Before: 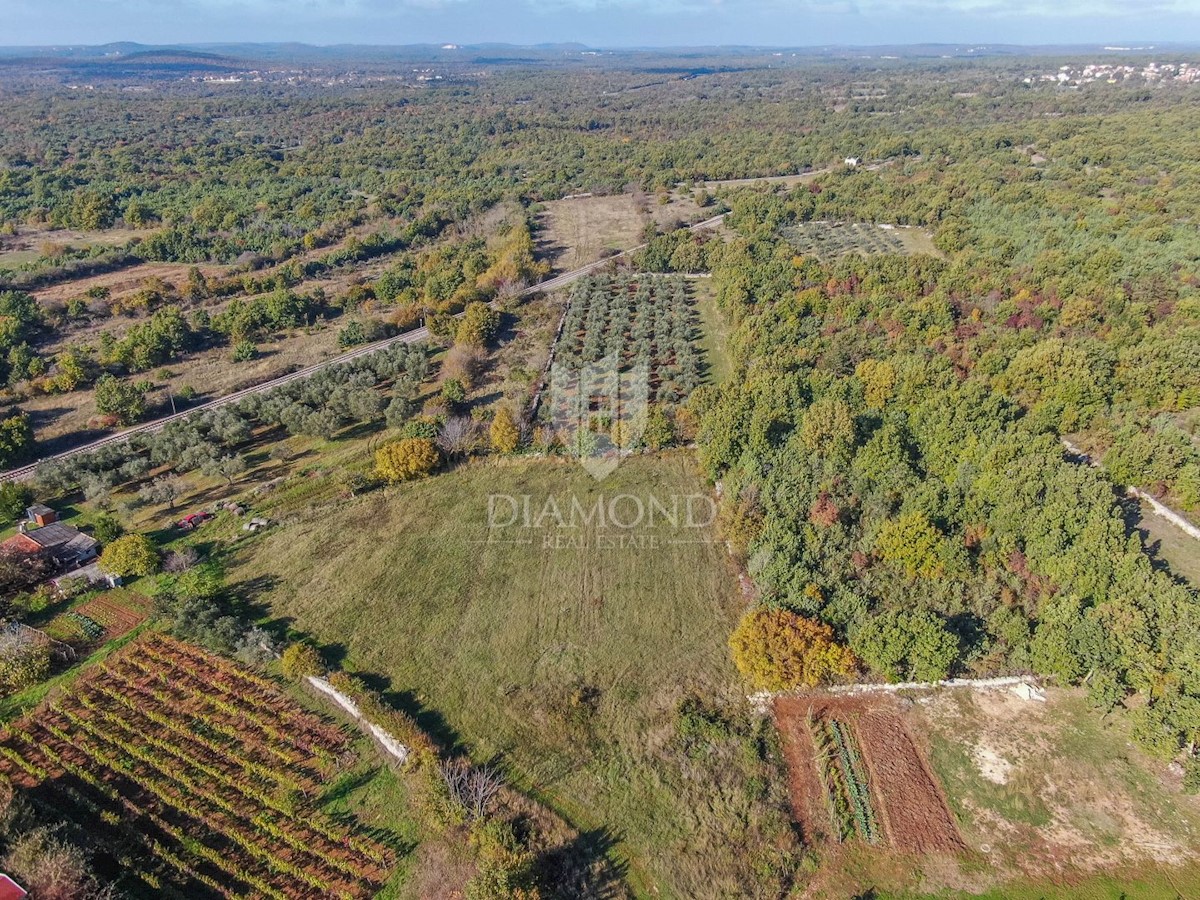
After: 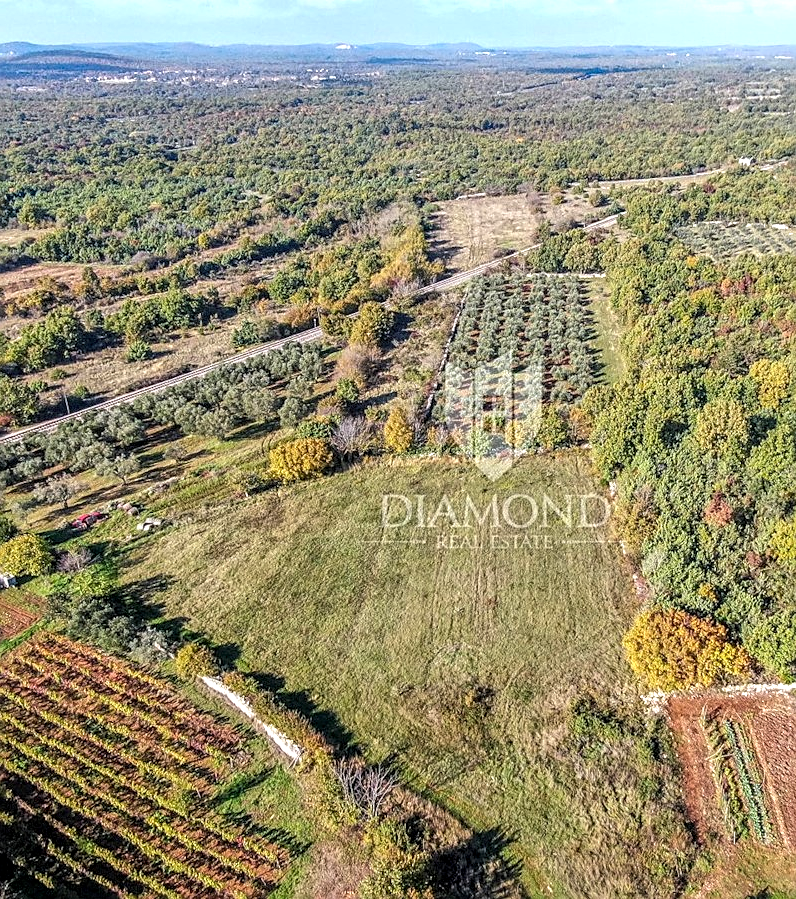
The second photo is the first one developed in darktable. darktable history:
tone equalizer: -8 EV -0.739 EV, -7 EV -0.72 EV, -6 EV -0.604 EV, -5 EV -0.401 EV, -3 EV 0.401 EV, -2 EV 0.6 EV, -1 EV 0.674 EV, +0 EV 0.753 EV
sharpen: on, module defaults
local contrast: detail 130%
contrast brightness saturation: contrast 0.074
crop and rotate: left 8.885%, right 24.742%
